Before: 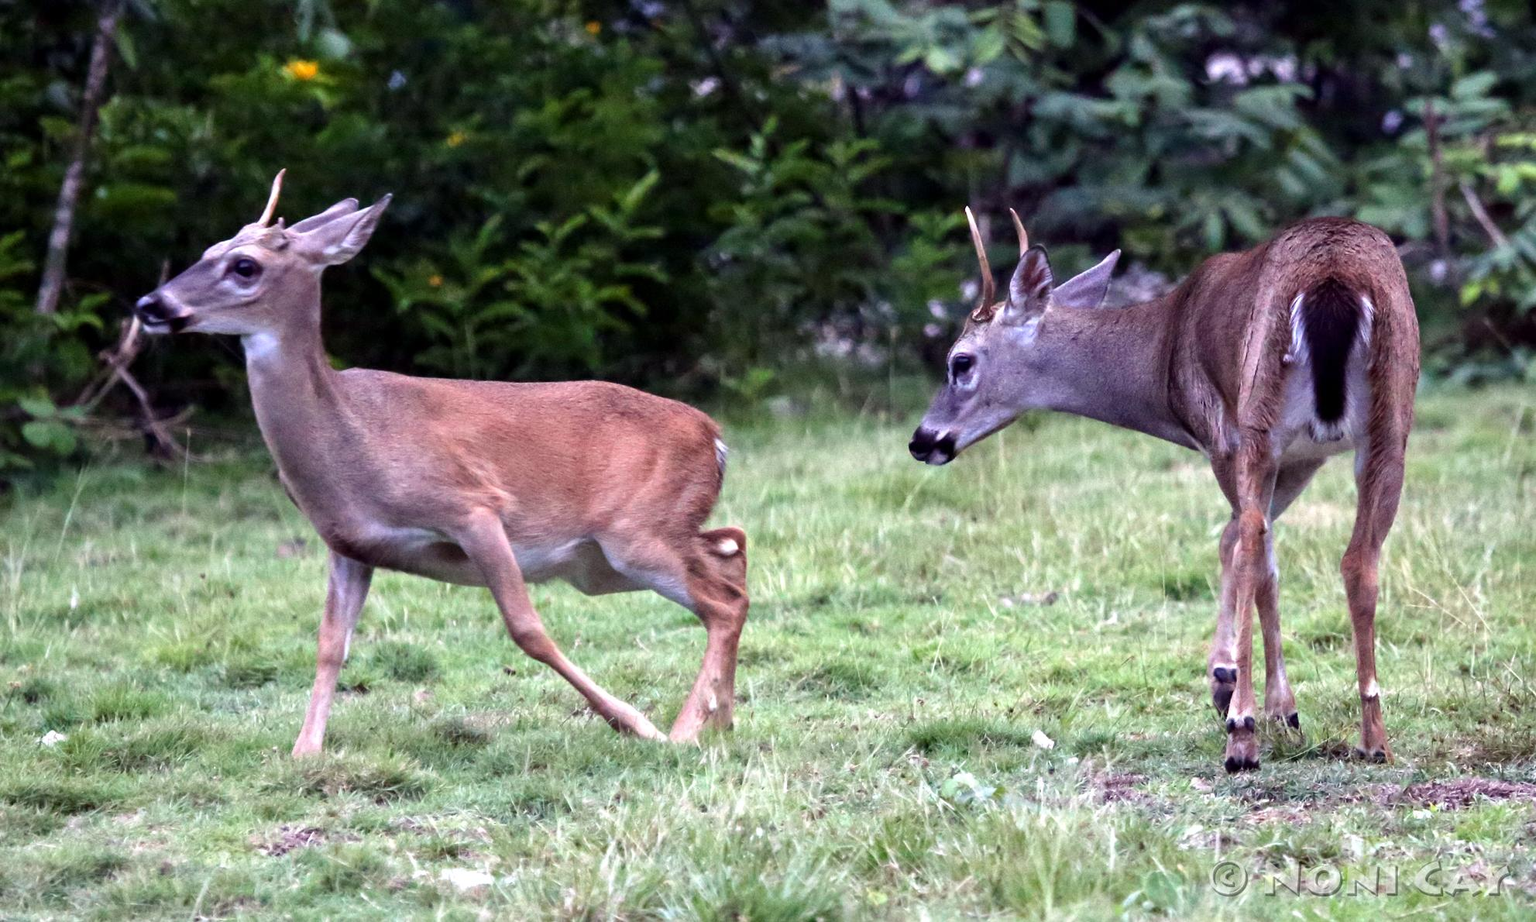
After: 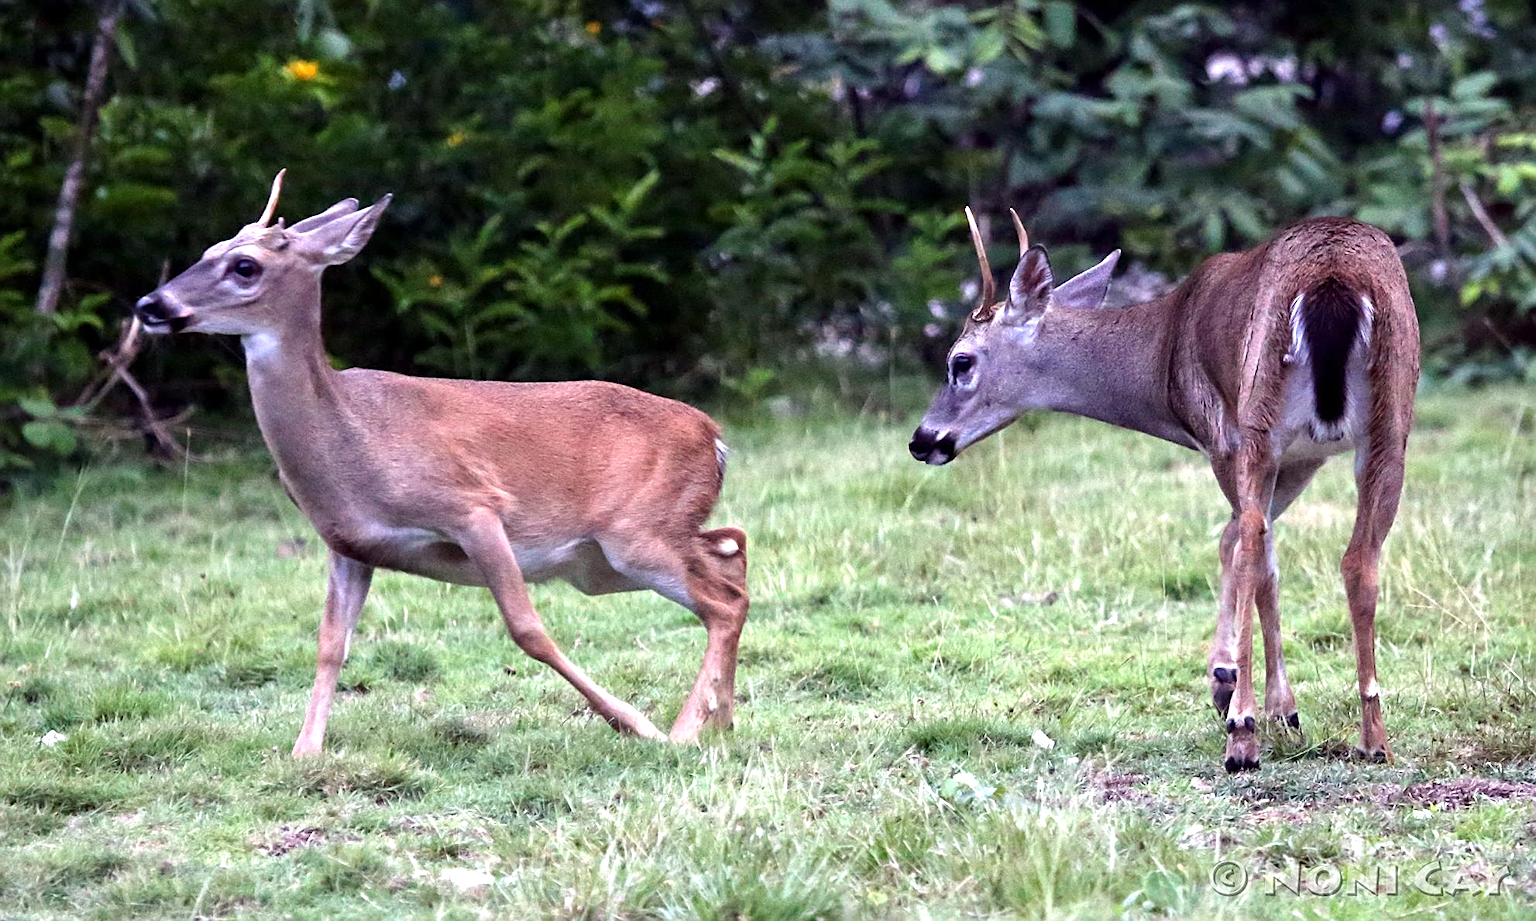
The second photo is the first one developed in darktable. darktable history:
exposure: exposure 0.207 EV, compensate highlight preservation false
sharpen: on, module defaults
